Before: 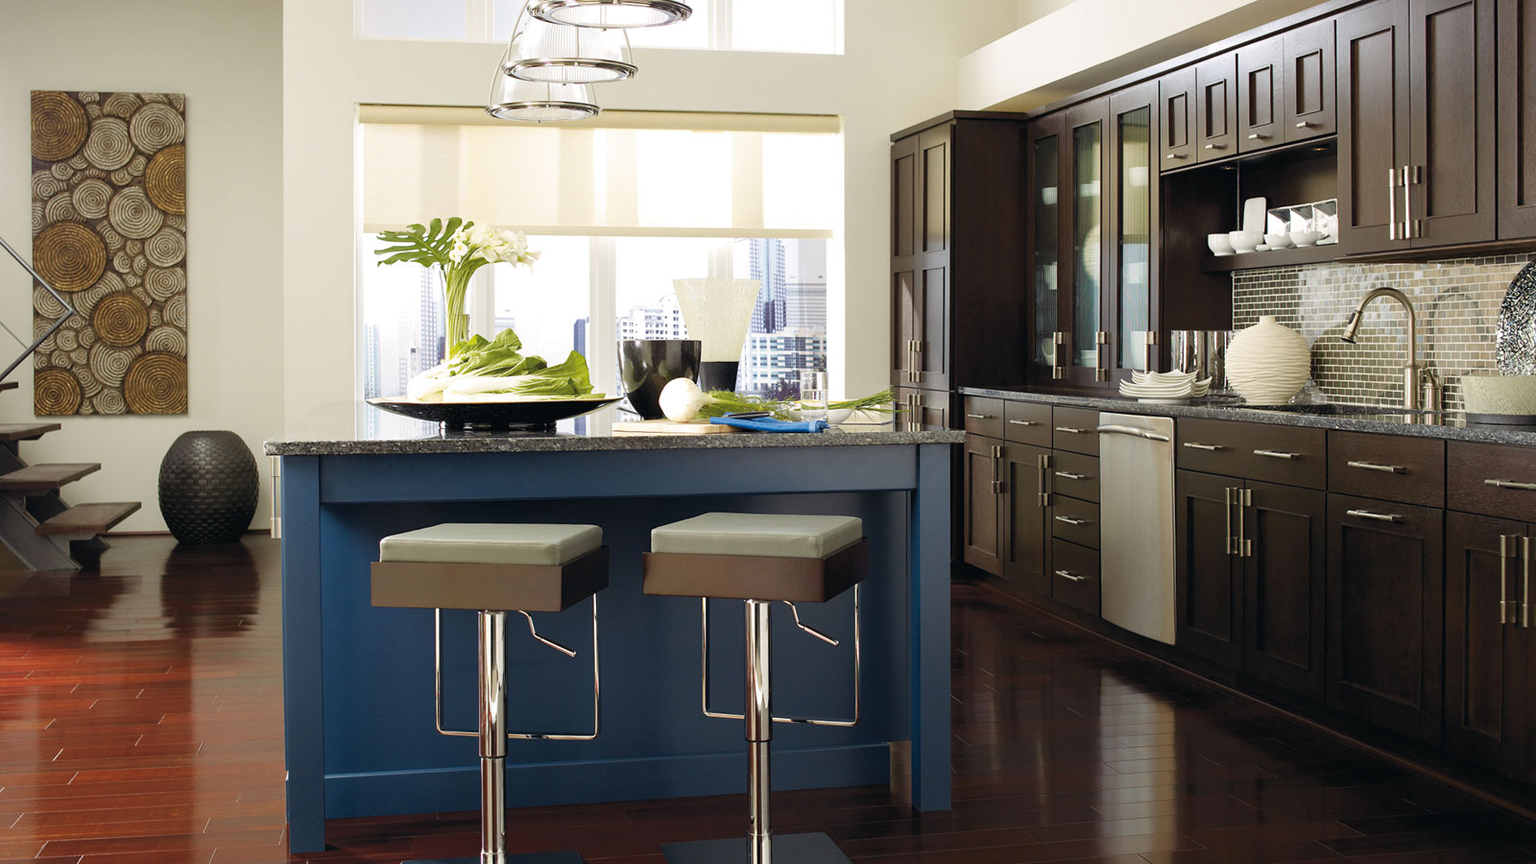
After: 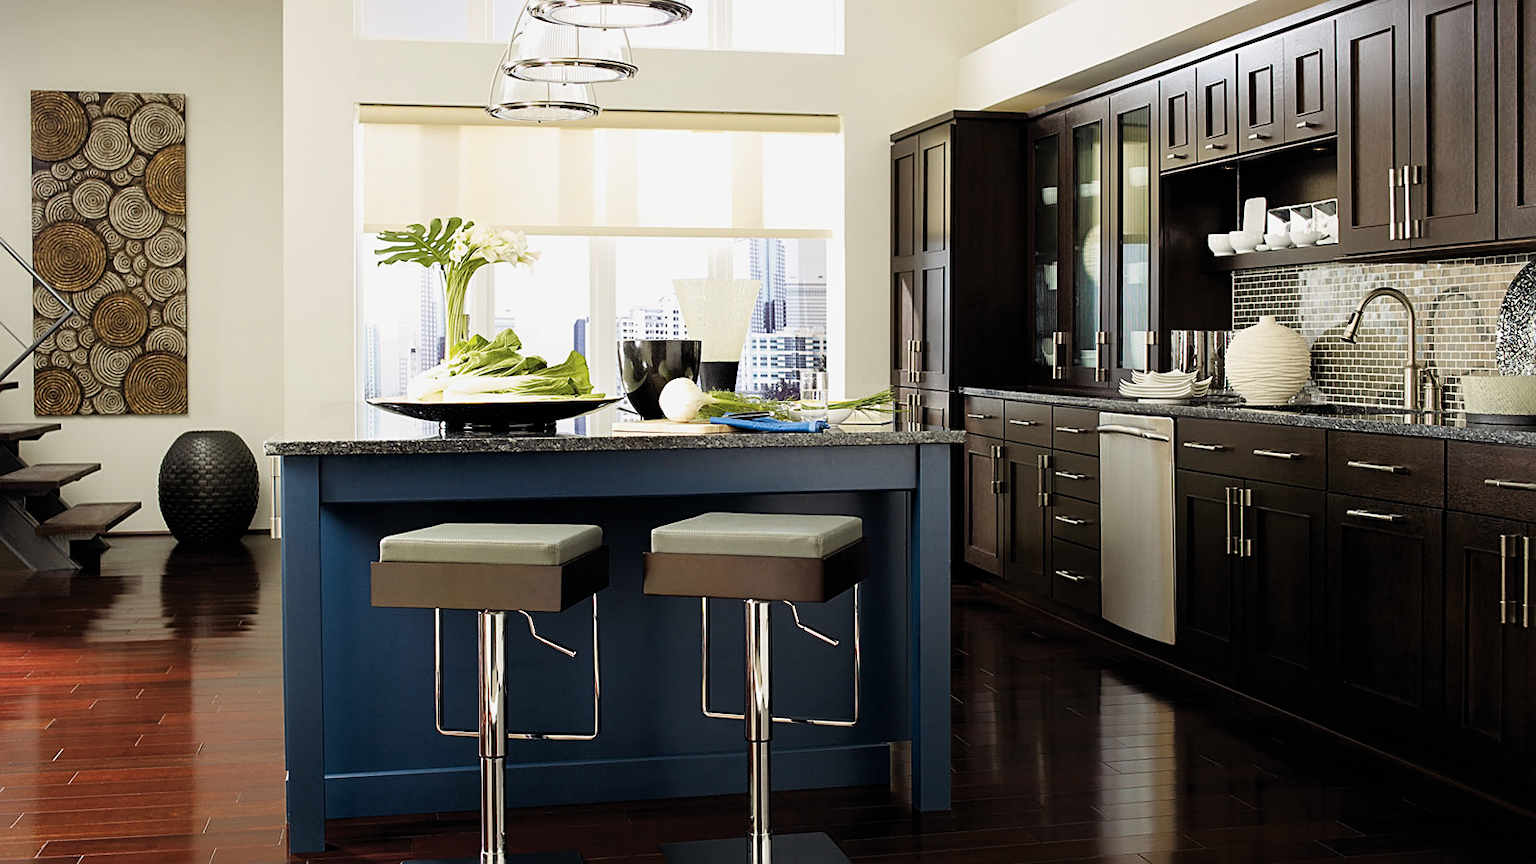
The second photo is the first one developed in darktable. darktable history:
local contrast: mode bilateral grid, contrast 10, coarseness 25, detail 110%, midtone range 0.2
filmic rgb: black relative exposure -8.07 EV, white relative exposure 3 EV, hardness 5.35, contrast 1.25
sharpen: on, module defaults
